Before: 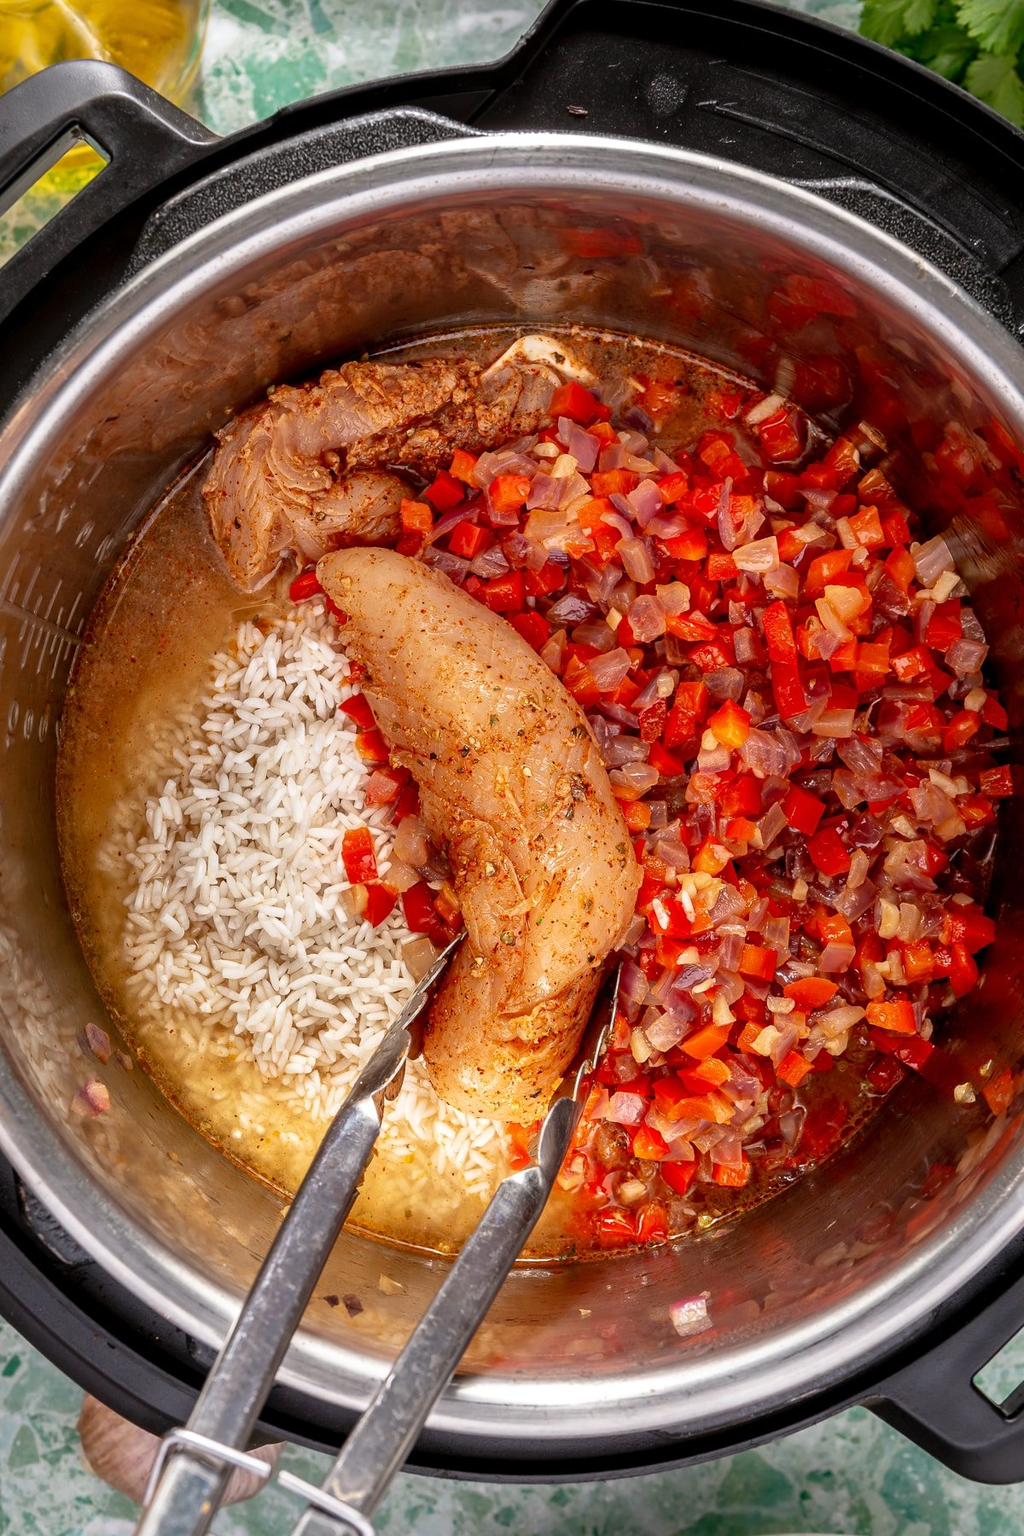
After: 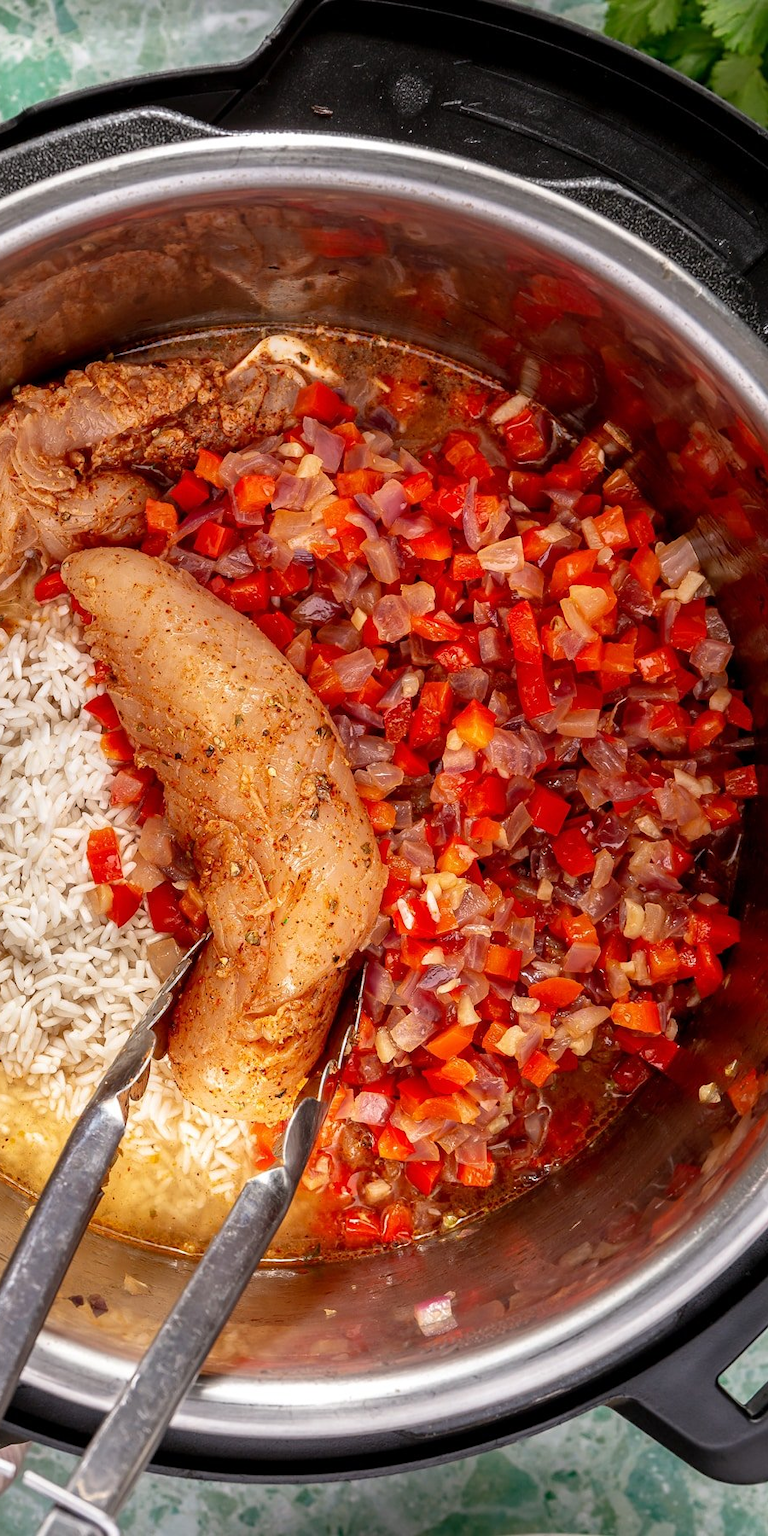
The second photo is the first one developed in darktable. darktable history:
crop and rotate: left 24.988%
